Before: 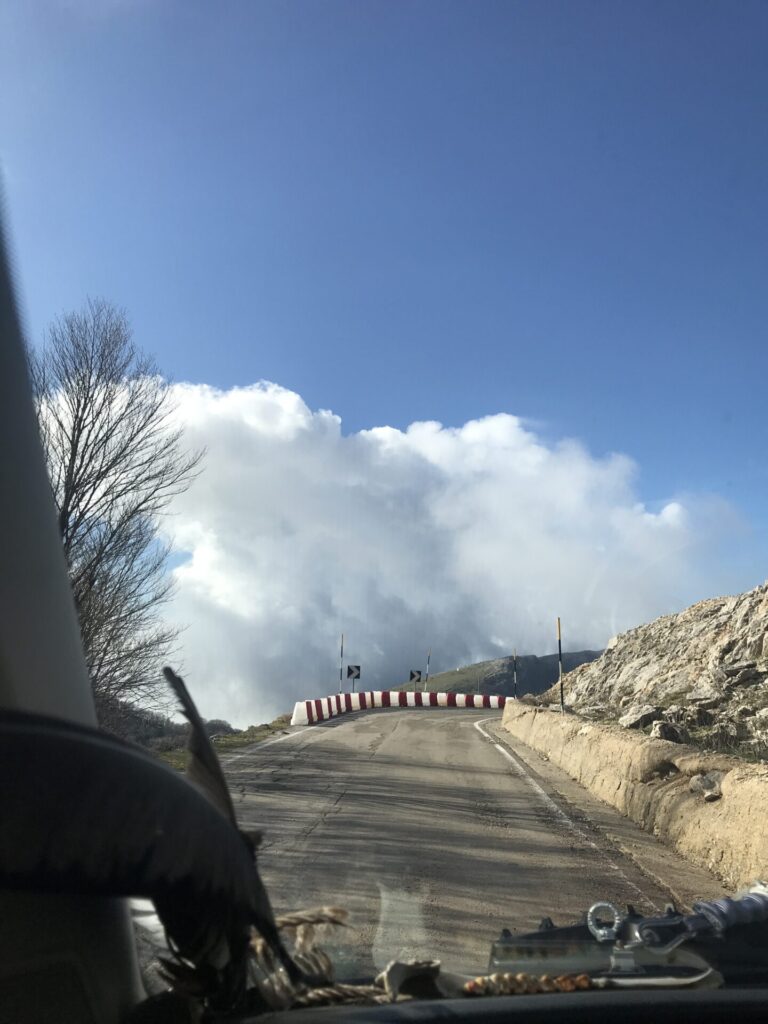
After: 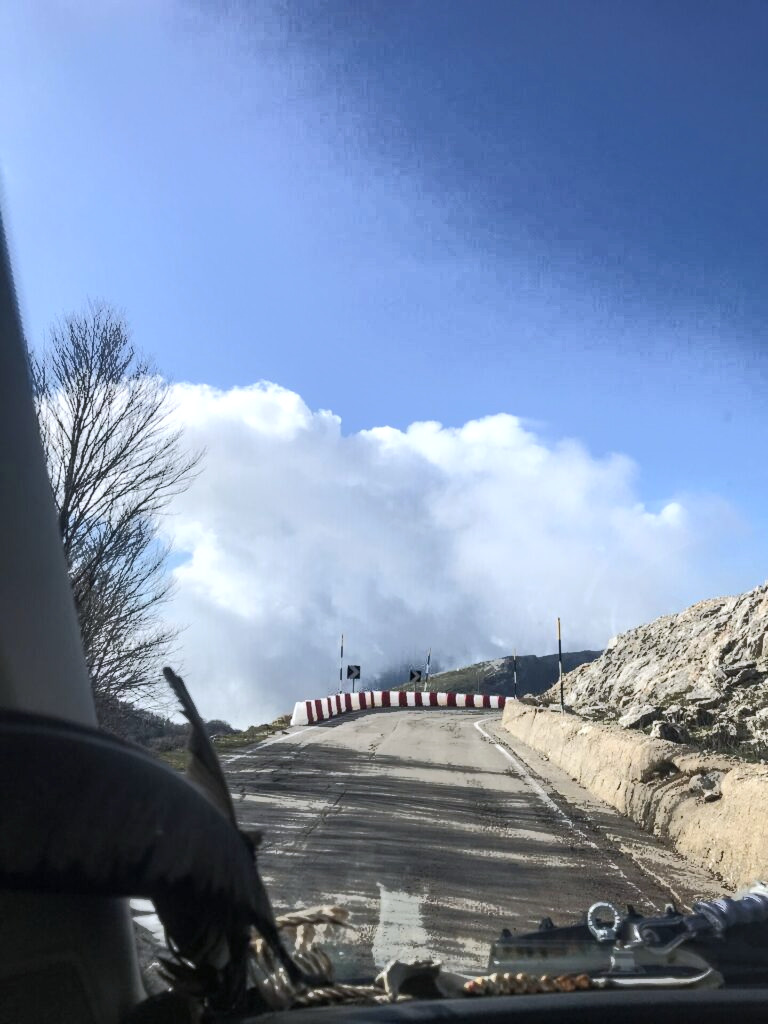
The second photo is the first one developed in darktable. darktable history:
color calibration: illuminant as shot in camera, x 0.358, y 0.373, temperature 4628.91 K
tone curve: curves: ch0 [(0, 0) (0.003, 0.003) (0.011, 0.01) (0.025, 0.023) (0.044, 0.042) (0.069, 0.065) (0.1, 0.094) (0.136, 0.128) (0.177, 0.167) (0.224, 0.211) (0.277, 0.261) (0.335, 0.316) (0.399, 0.376) (0.468, 0.441) (0.543, 0.685) (0.623, 0.741) (0.709, 0.8) (0.801, 0.863) (0.898, 0.929) (1, 1)], color space Lab, independent channels, preserve colors none
local contrast: on, module defaults
